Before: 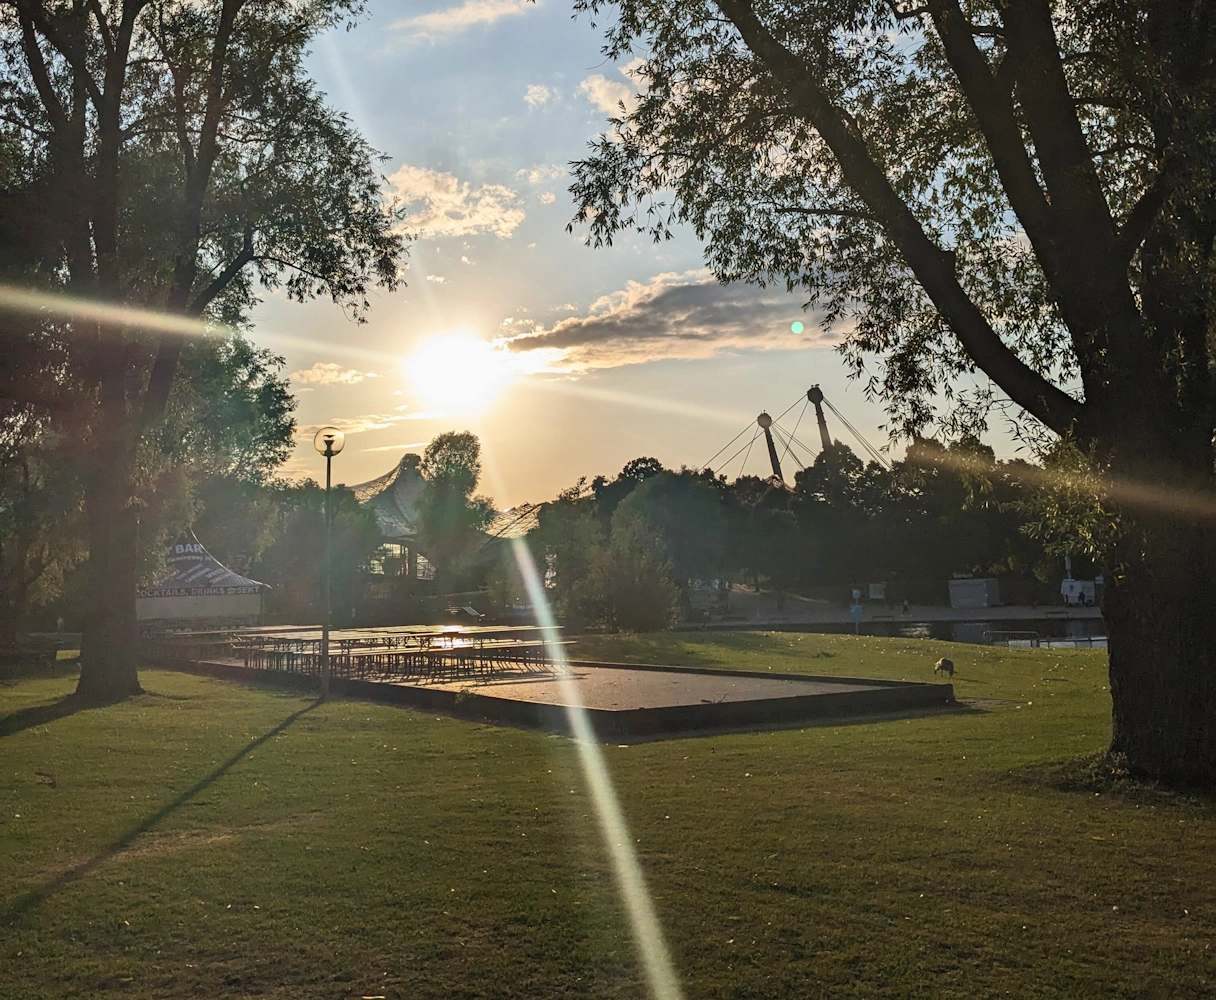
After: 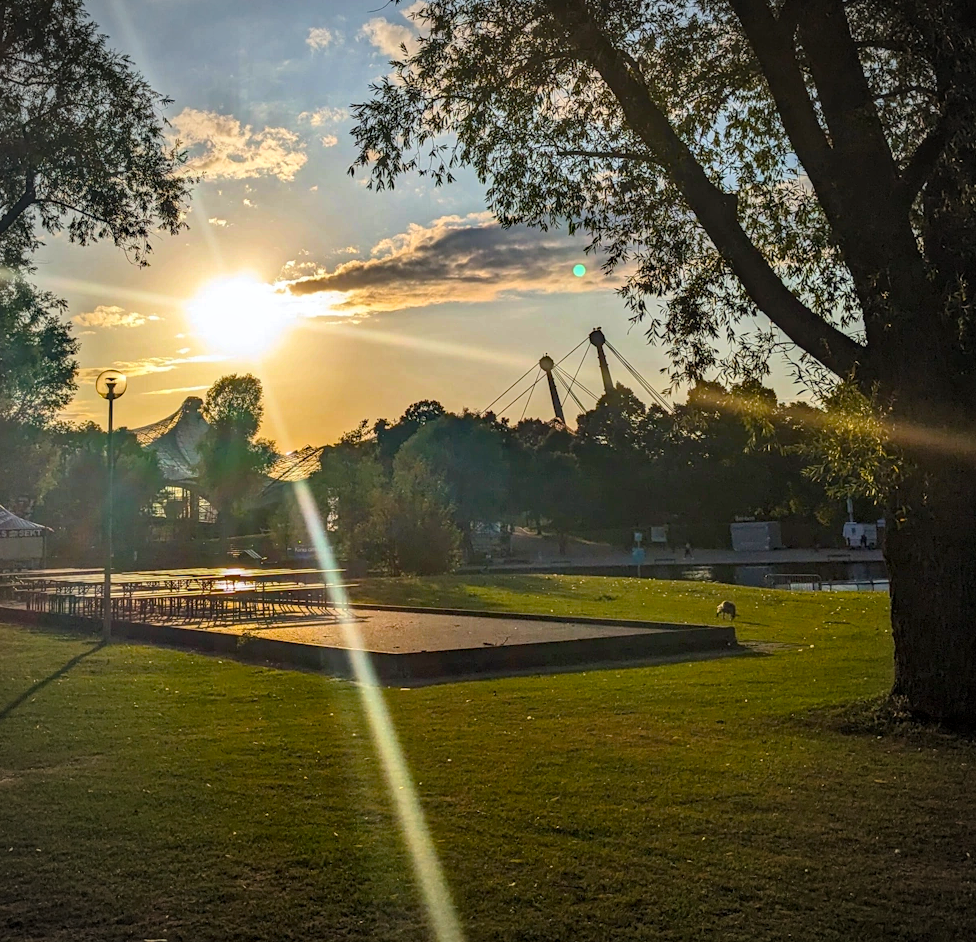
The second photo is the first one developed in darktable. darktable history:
vignetting: automatic ratio true
crop and rotate: left 17.959%, top 5.771%, right 1.742%
local contrast: highlights 25%, detail 130%
haze removal: strength 0.25, distance 0.25, compatibility mode true, adaptive false
color balance rgb: linear chroma grading › global chroma 15%, perceptual saturation grading › global saturation 30%
